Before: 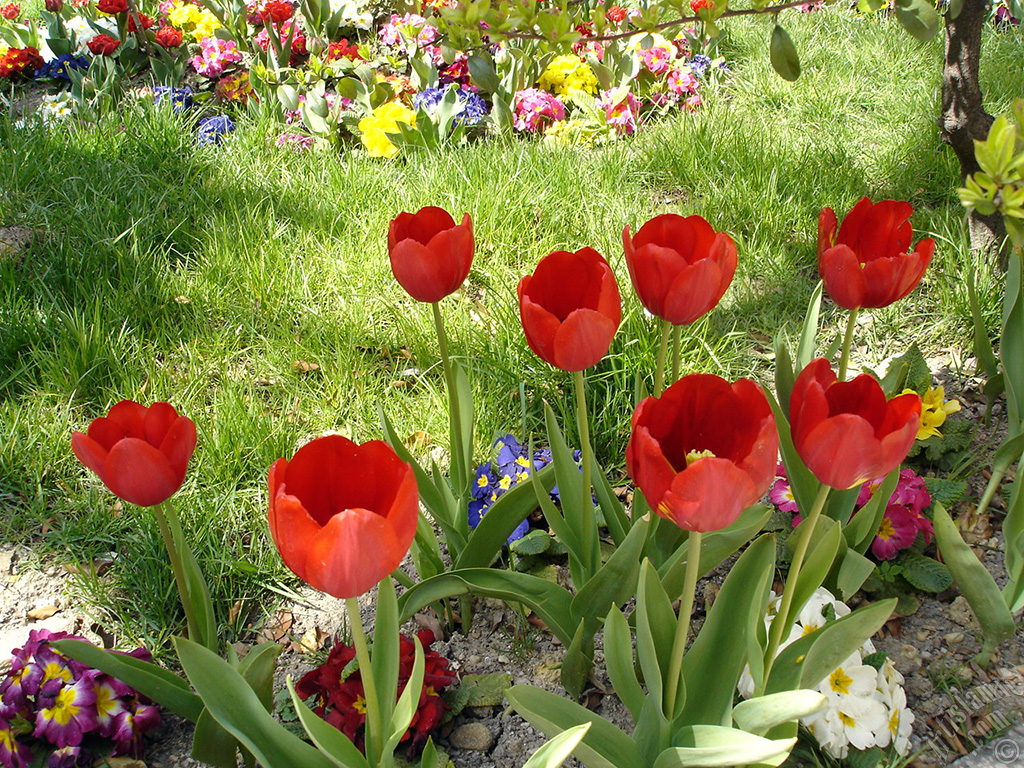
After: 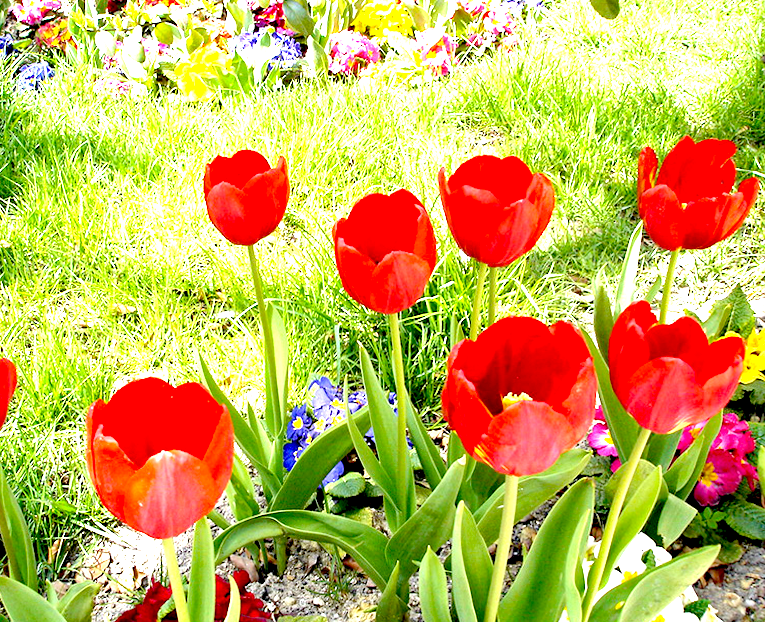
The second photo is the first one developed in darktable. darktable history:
exposure: black level correction 0.016, exposure 1.774 EV, compensate highlight preservation false
rotate and perspective: lens shift (horizontal) -0.055, automatic cropping off
crop: left 16.768%, top 8.653%, right 8.362%, bottom 12.485%
haze removal: compatibility mode true, adaptive false
white balance: red 0.983, blue 1.036
